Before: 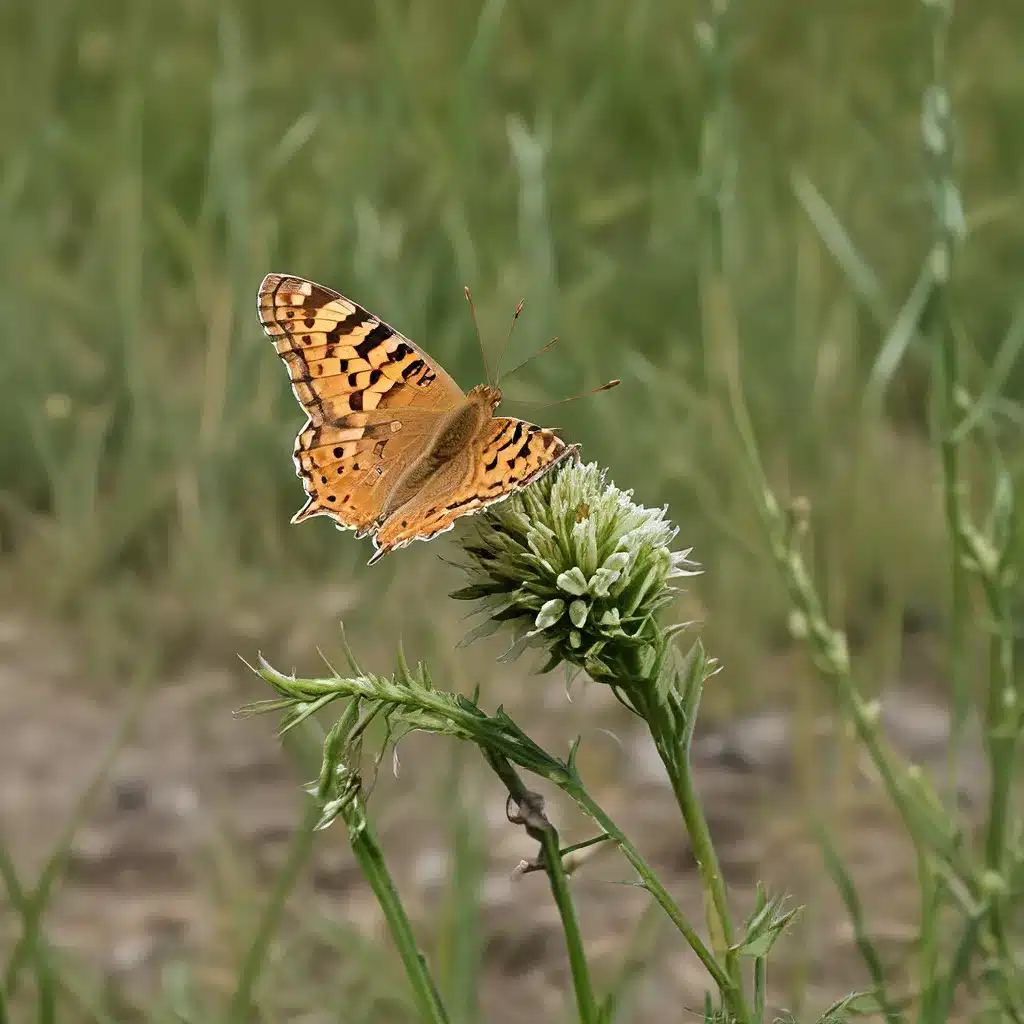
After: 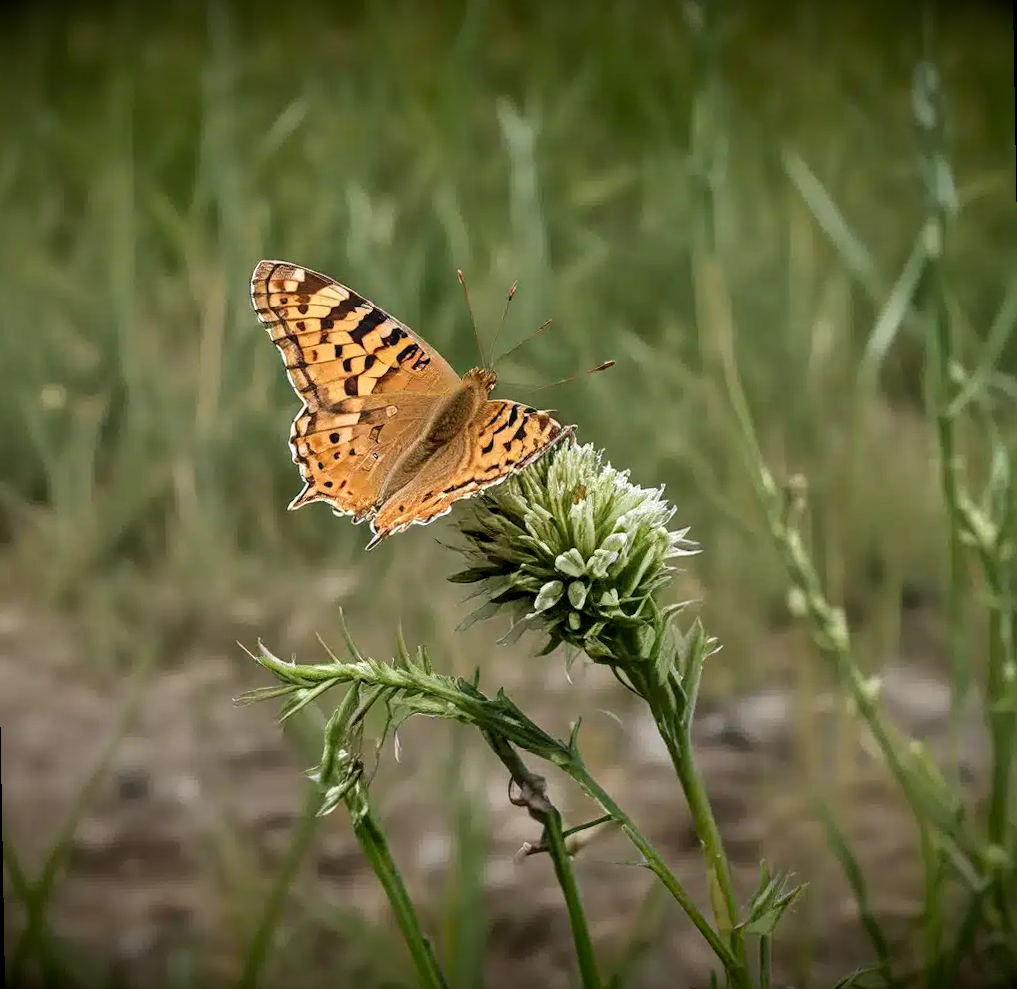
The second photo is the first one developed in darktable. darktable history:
local contrast: detail 130%
vignetting: fall-off start 98.29%, fall-off radius 100%, brightness -1, saturation 0.5, width/height ratio 1.428
white balance: emerald 1
rotate and perspective: rotation -1°, crop left 0.011, crop right 0.989, crop top 0.025, crop bottom 0.975
